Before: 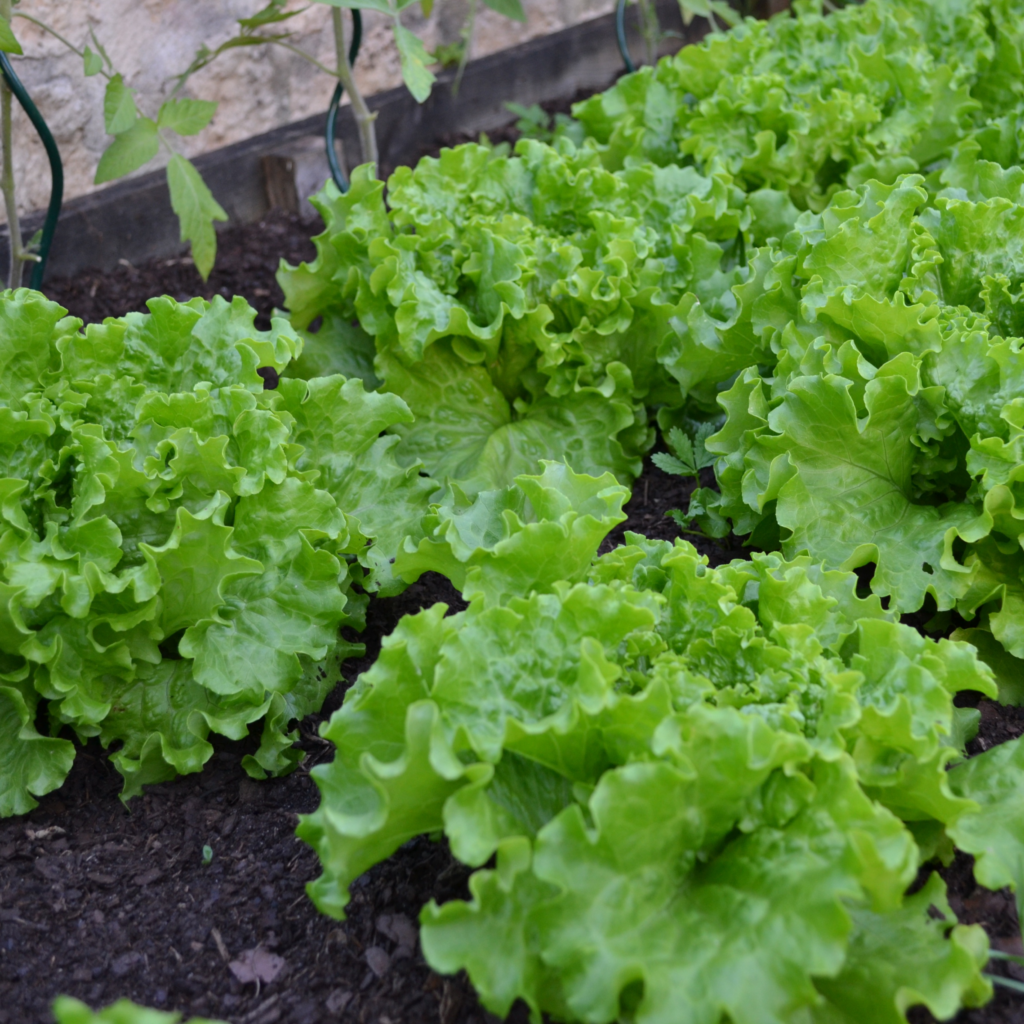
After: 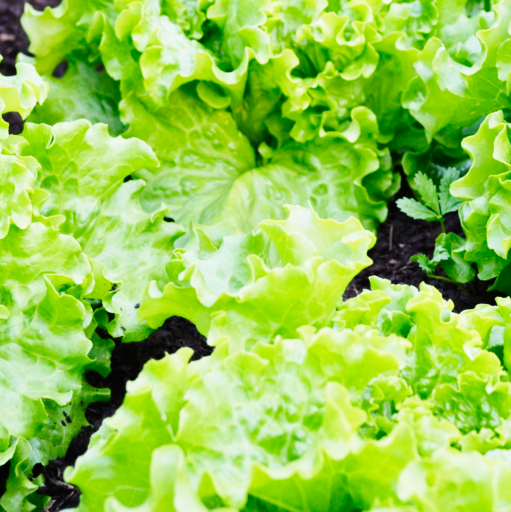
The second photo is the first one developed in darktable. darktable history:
exposure: exposure 0.217 EV, compensate highlight preservation false
base curve: curves: ch0 [(0, 0) (0, 0.001) (0.001, 0.001) (0.004, 0.002) (0.007, 0.004) (0.015, 0.013) (0.033, 0.045) (0.052, 0.096) (0.075, 0.17) (0.099, 0.241) (0.163, 0.42) (0.219, 0.55) (0.259, 0.616) (0.327, 0.722) (0.365, 0.765) (0.522, 0.873) (0.547, 0.881) (0.689, 0.919) (0.826, 0.952) (1, 1)], preserve colors none
crop: left 25%, top 25%, right 25%, bottom 25%
